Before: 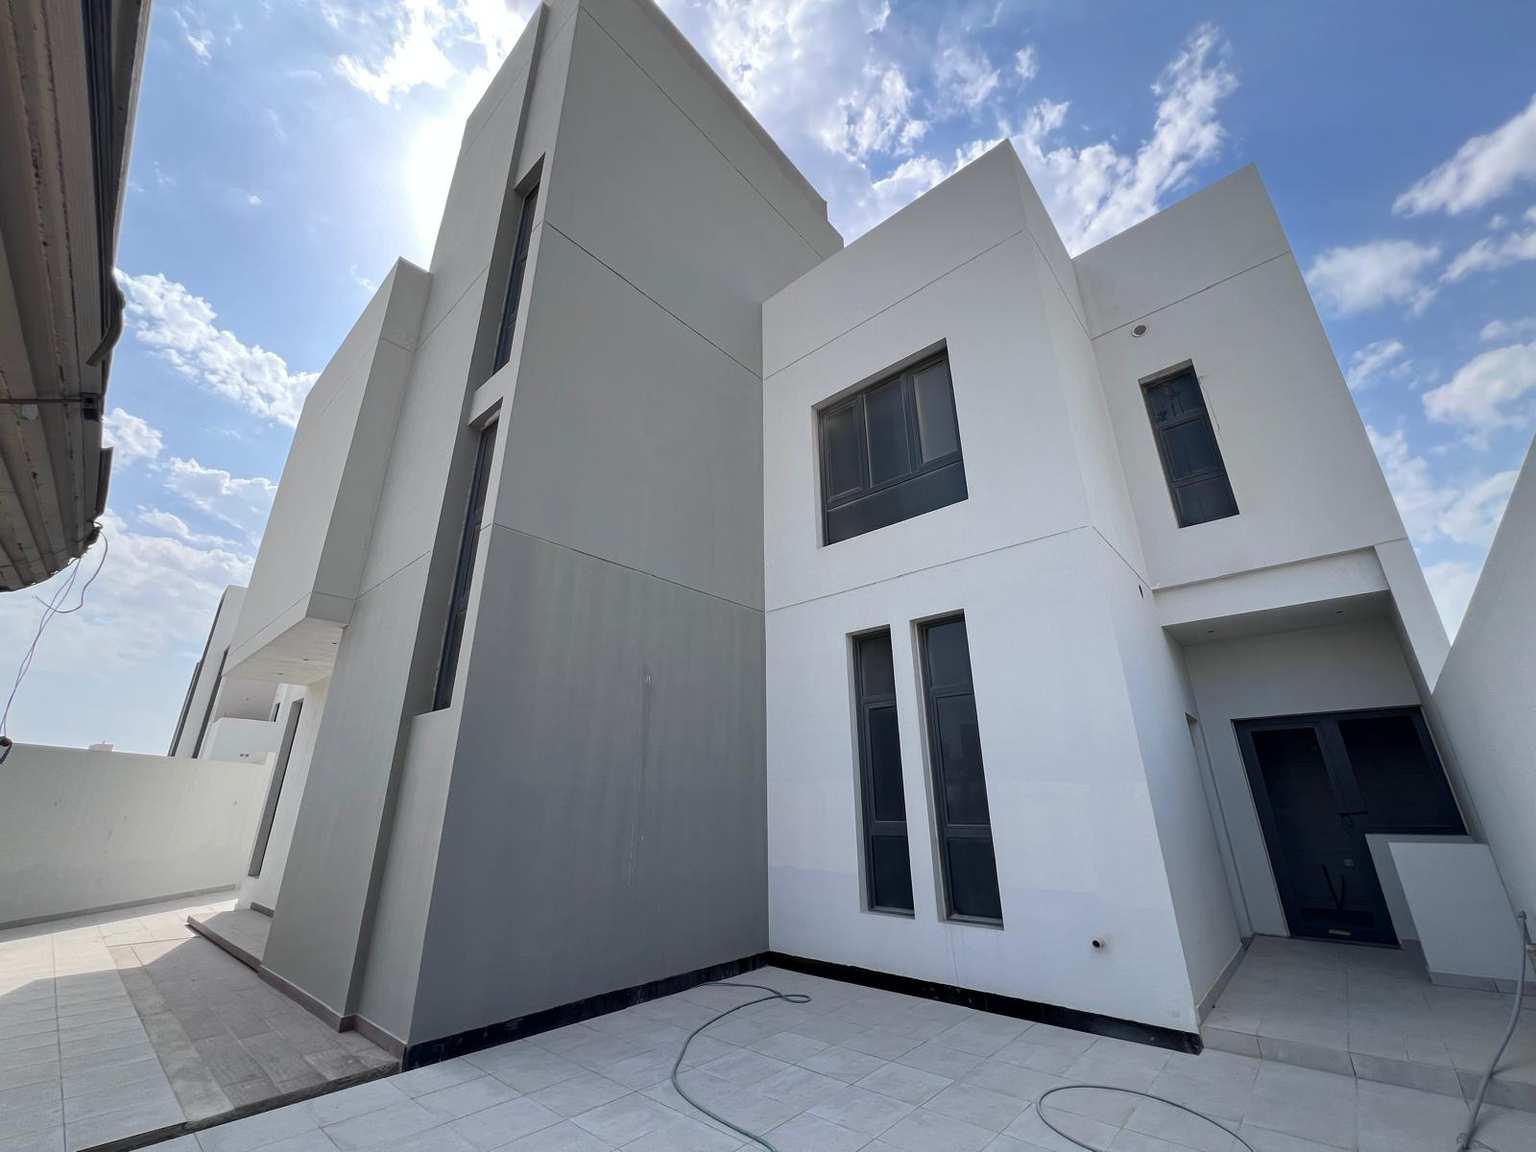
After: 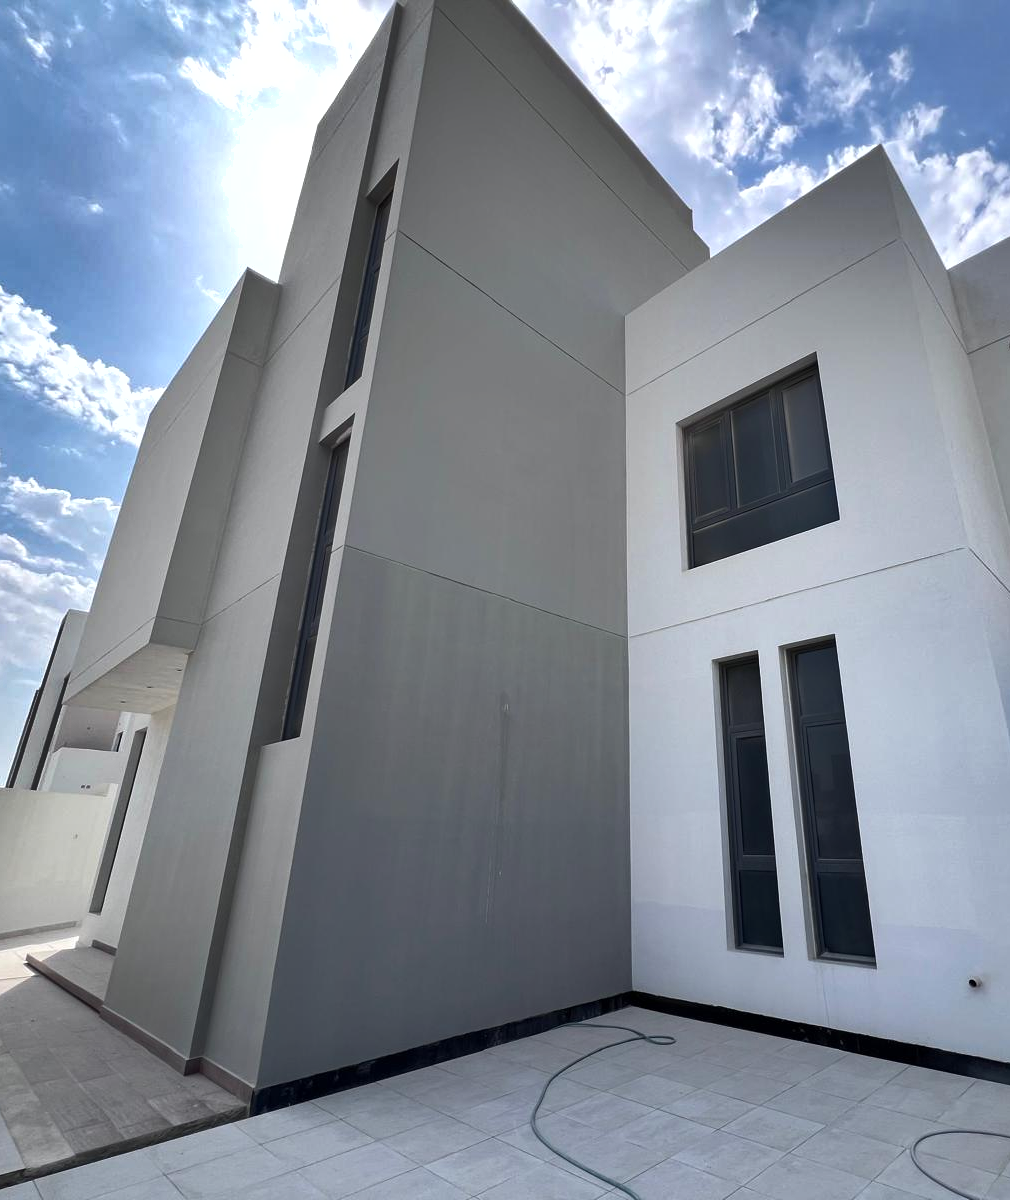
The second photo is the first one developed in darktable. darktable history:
tone equalizer: -8 EV 0 EV, -7 EV 0.002 EV, -6 EV -0.002 EV, -5 EV -0.012 EV, -4 EV -0.082 EV, -3 EV -0.206 EV, -2 EV -0.285 EV, -1 EV 0.093 EV, +0 EV 0.307 EV
shadows and highlights: white point adjustment 0.113, highlights -69.92, soften with gaussian
crop: left 10.571%, right 26.297%
